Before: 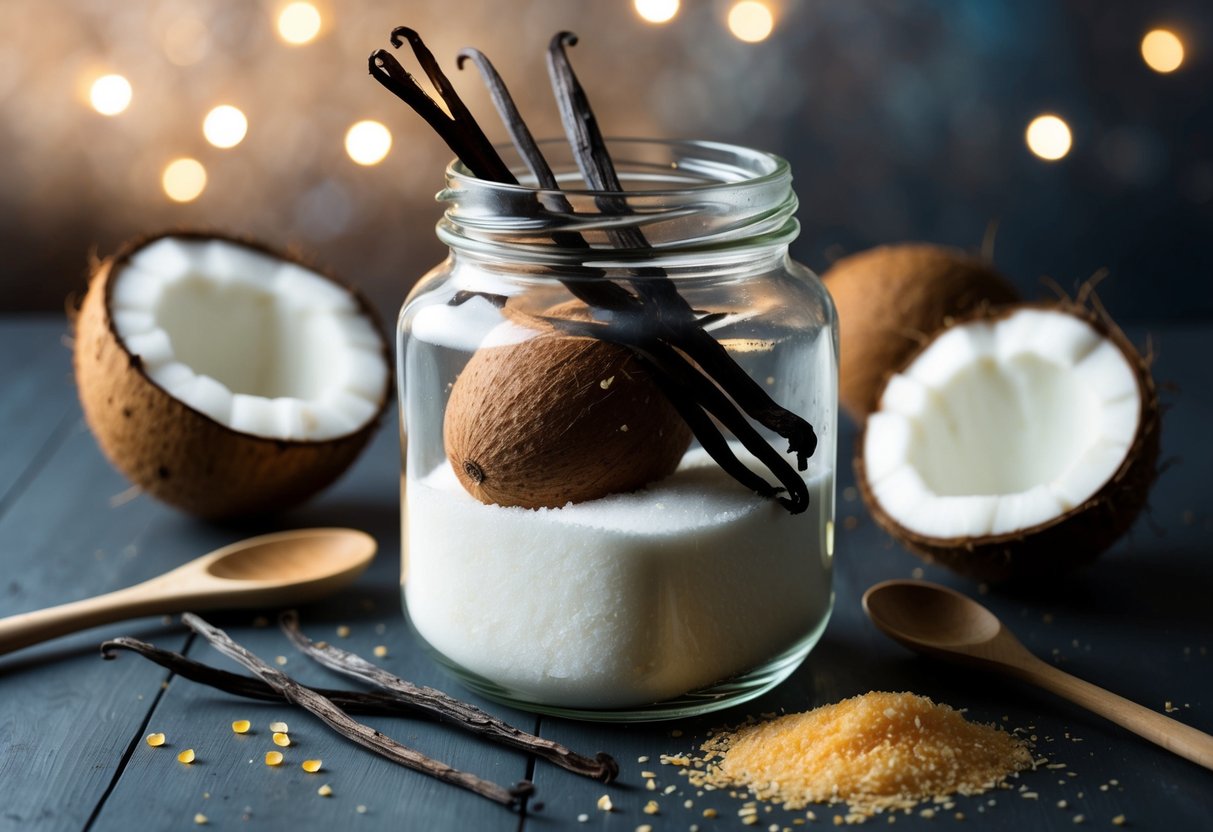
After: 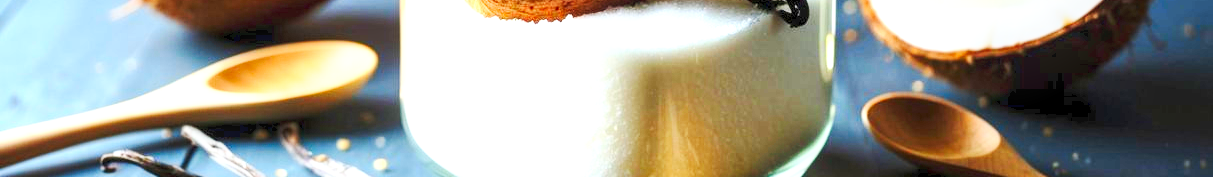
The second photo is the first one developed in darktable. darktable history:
tone equalizer: mask exposure compensation -0.501 EV
crop and rotate: top 58.649%, bottom 20.041%
contrast brightness saturation: contrast 0.203, brightness 0.164, saturation 0.226
levels: levels [0, 0.397, 0.955]
base curve: curves: ch0 [(0, 0) (0.028, 0.03) (0.121, 0.232) (0.46, 0.748) (0.859, 0.968) (1, 1)], preserve colors none
exposure: exposure 0.662 EV, compensate exposure bias true, compensate highlight preservation false
local contrast: on, module defaults
